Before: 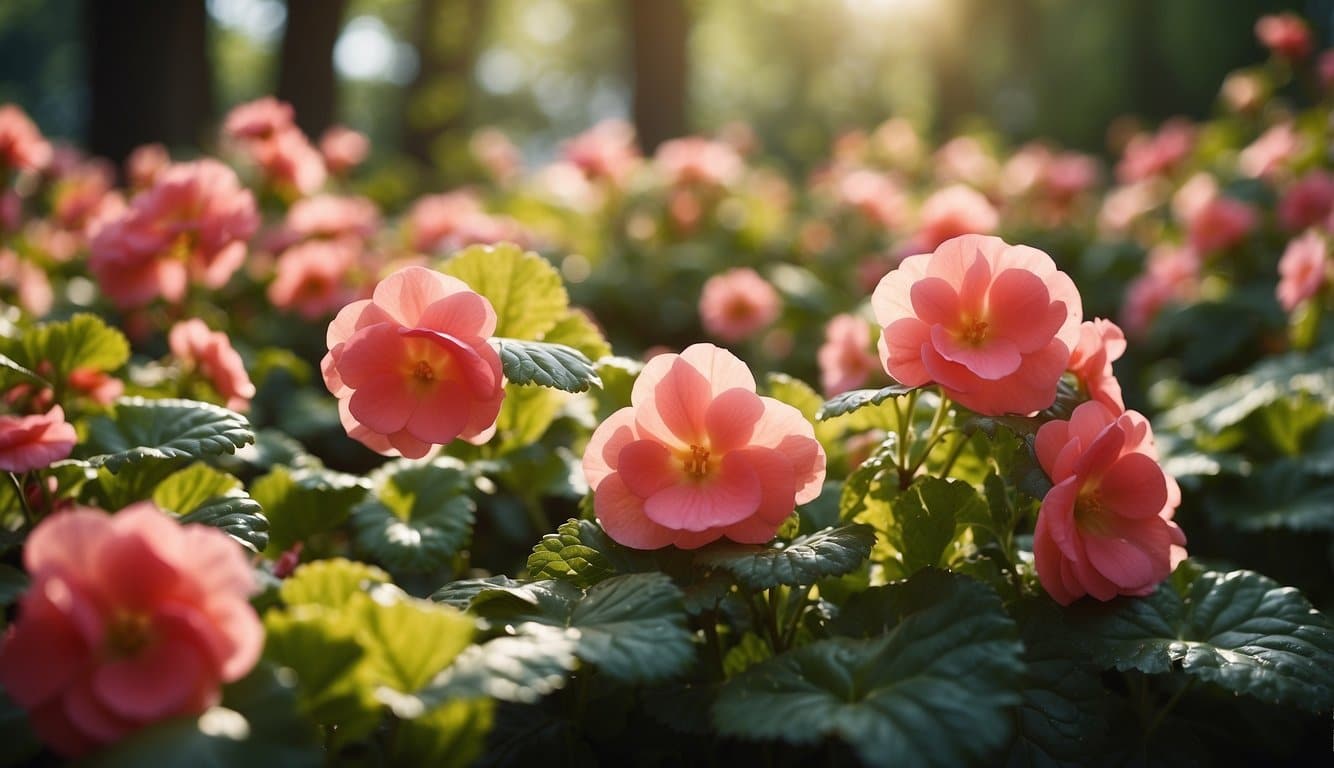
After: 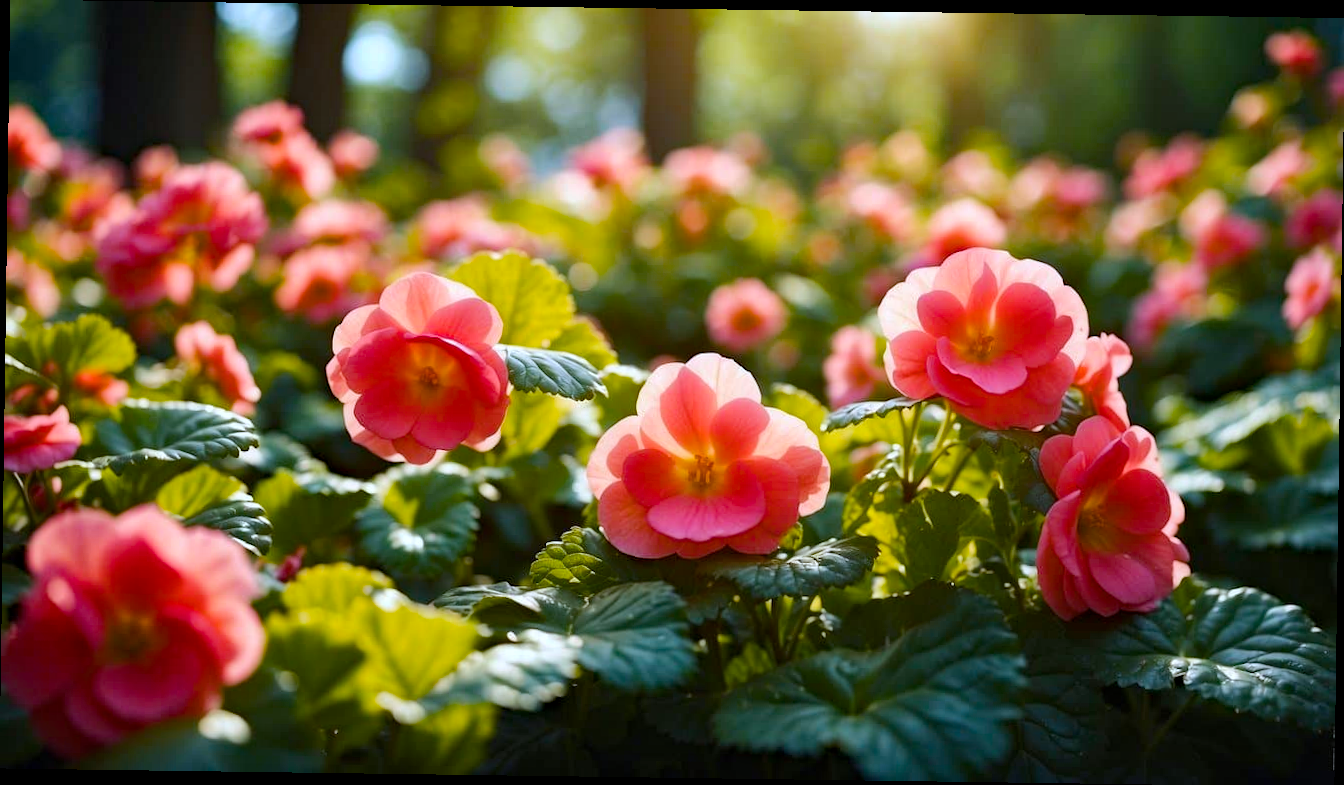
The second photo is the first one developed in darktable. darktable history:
crop: bottom 0.071%
rotate and perspective: rotation 0.8°, automatic cropping off
white balance: red 0.954, blue 1.079
color balance rgb: perceptual saturation grading › global saturation 25%, perceptual brilliance grading › mid-tones 10%, perceptual brilliance grading › shadows 15%, global vibrance 20%
haze removal: strength 0.25, distance 0.25, compatibility mode true, adaptive false
local contrast: mode bilateral grid, contrast 20, coarseness 50, detail 120%, midtone range 0.2
